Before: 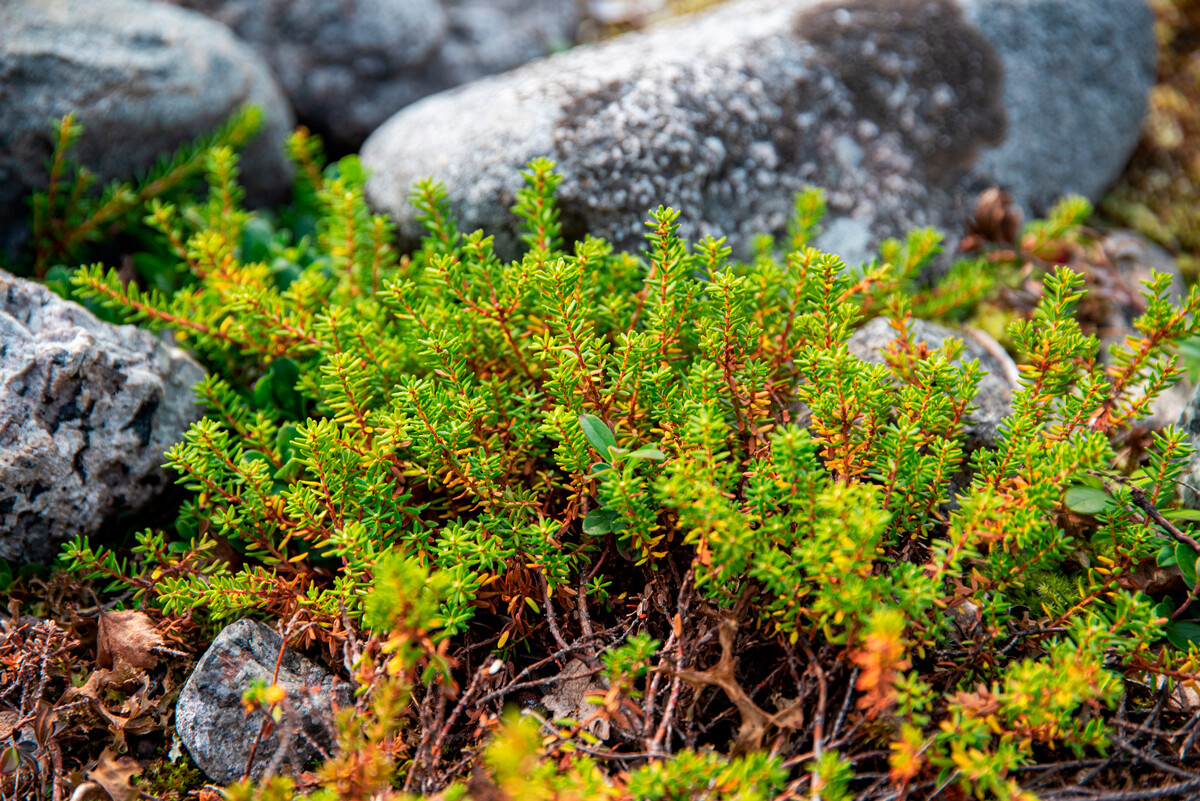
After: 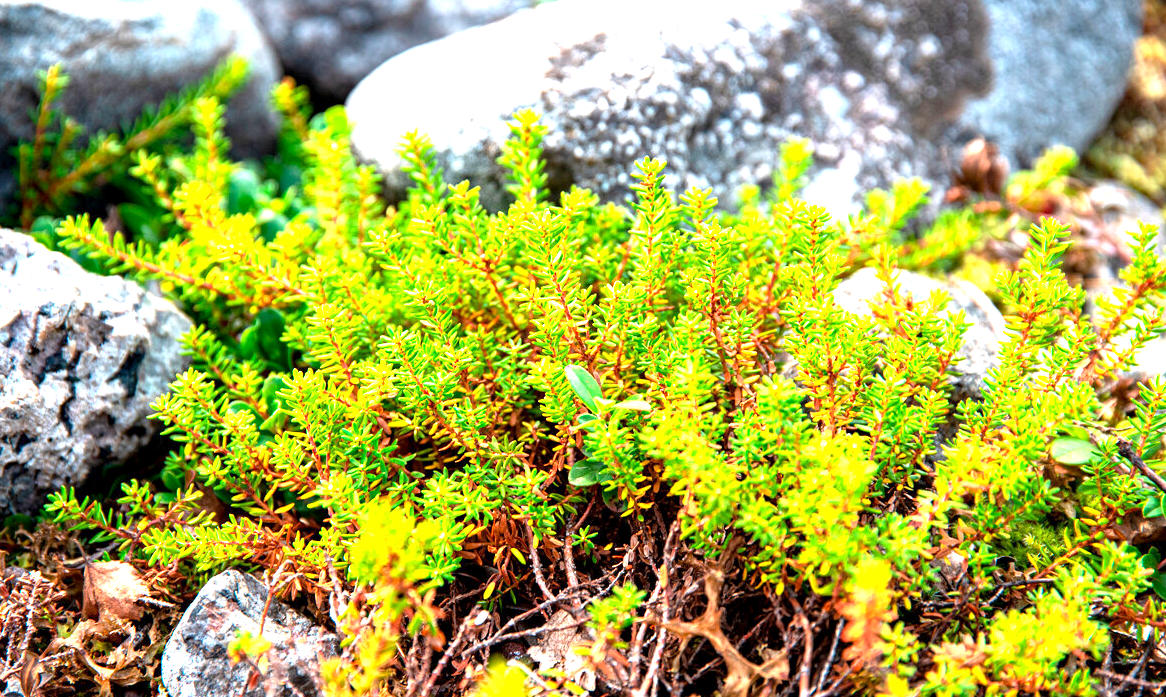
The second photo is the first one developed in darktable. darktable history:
crop: left 1.171%, top 6.194%, right 1.639%, bottom 6.704%
exposure: black level correction 0.001, exposure 1.722 EV, compensate highlight preservation false
